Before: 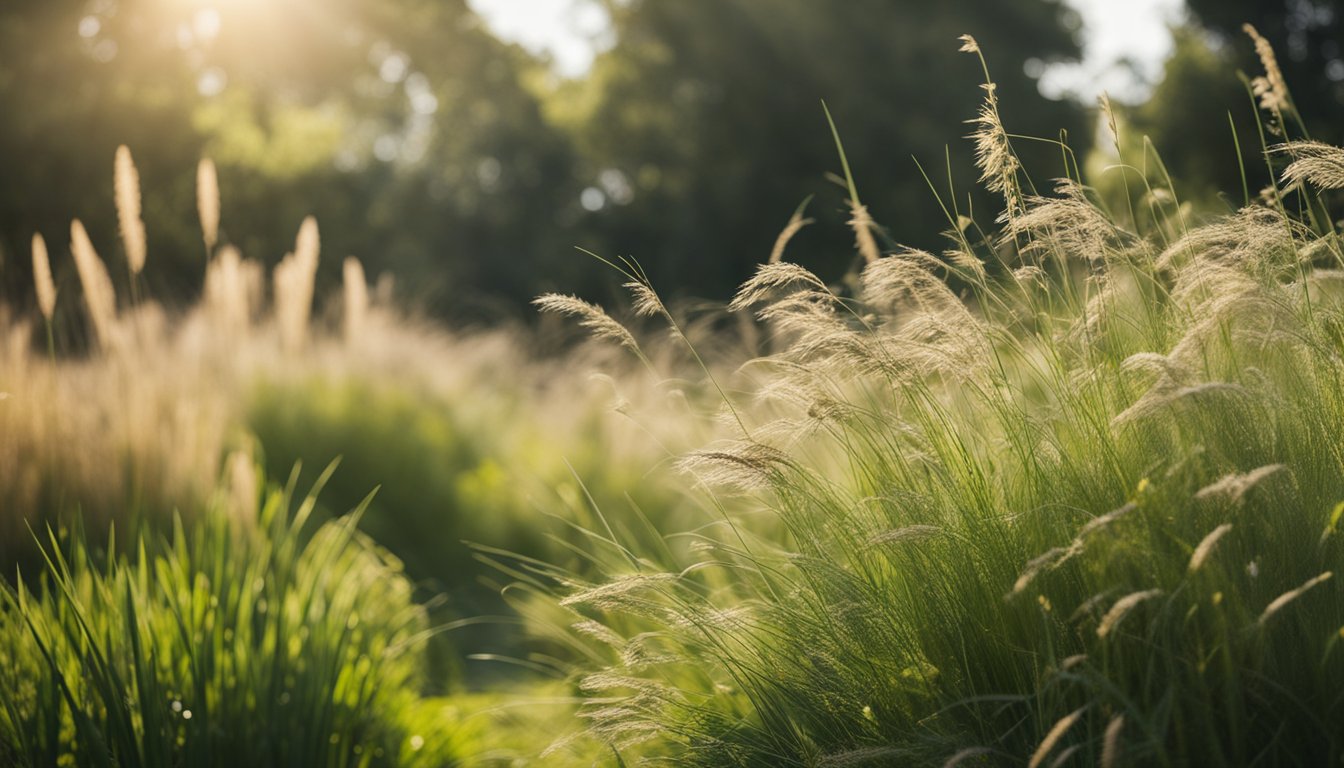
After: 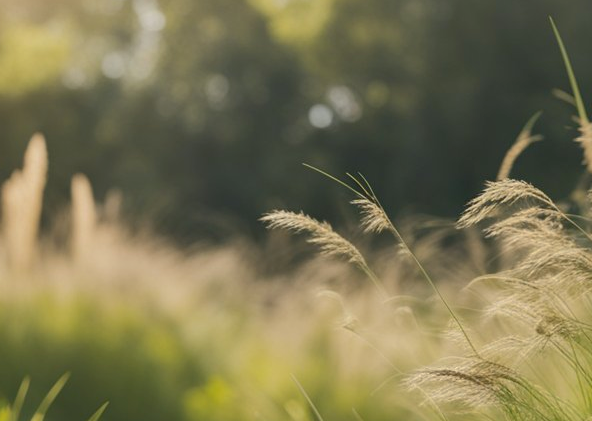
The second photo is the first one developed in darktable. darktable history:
crop: left 20.248%, top 10.86%, right 35.675%, bottom 34.321%
shadows and highlights: on, module defaults
